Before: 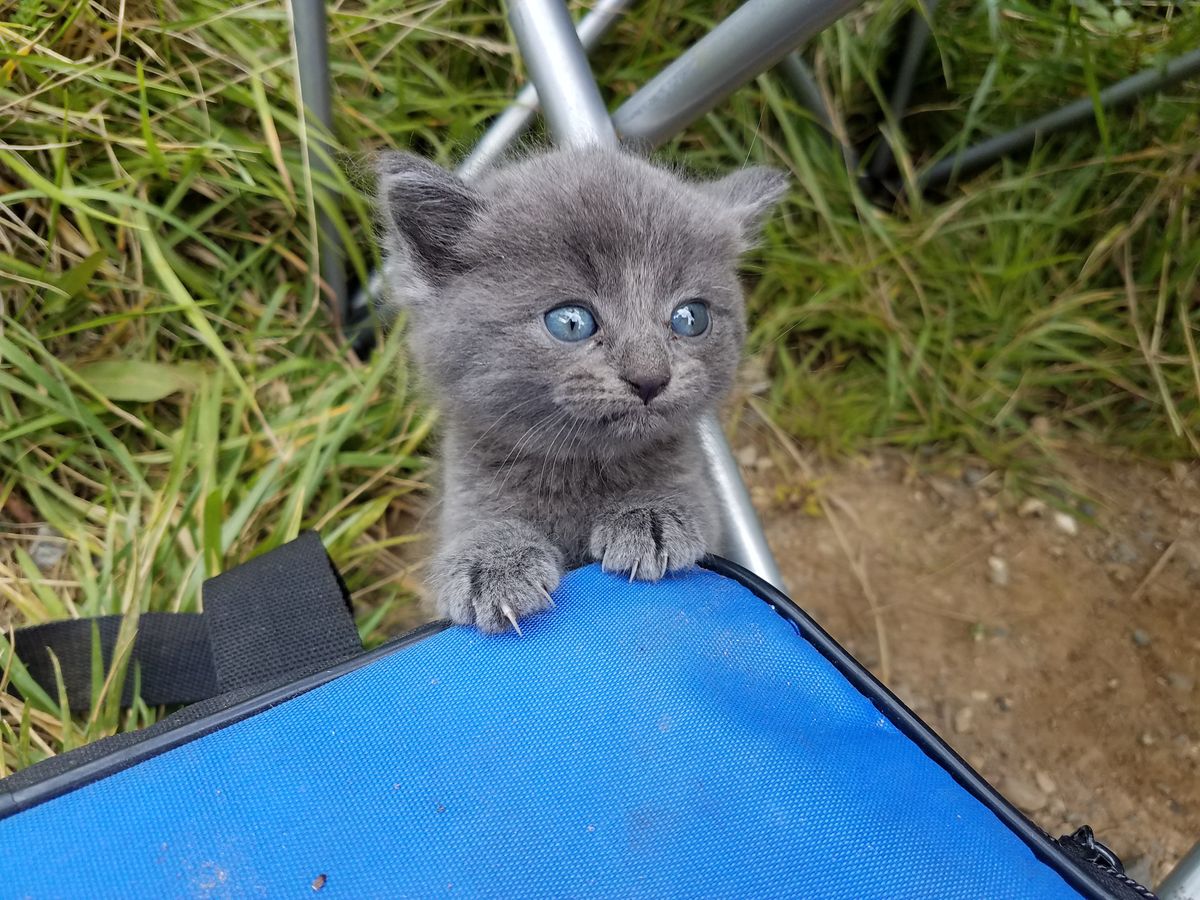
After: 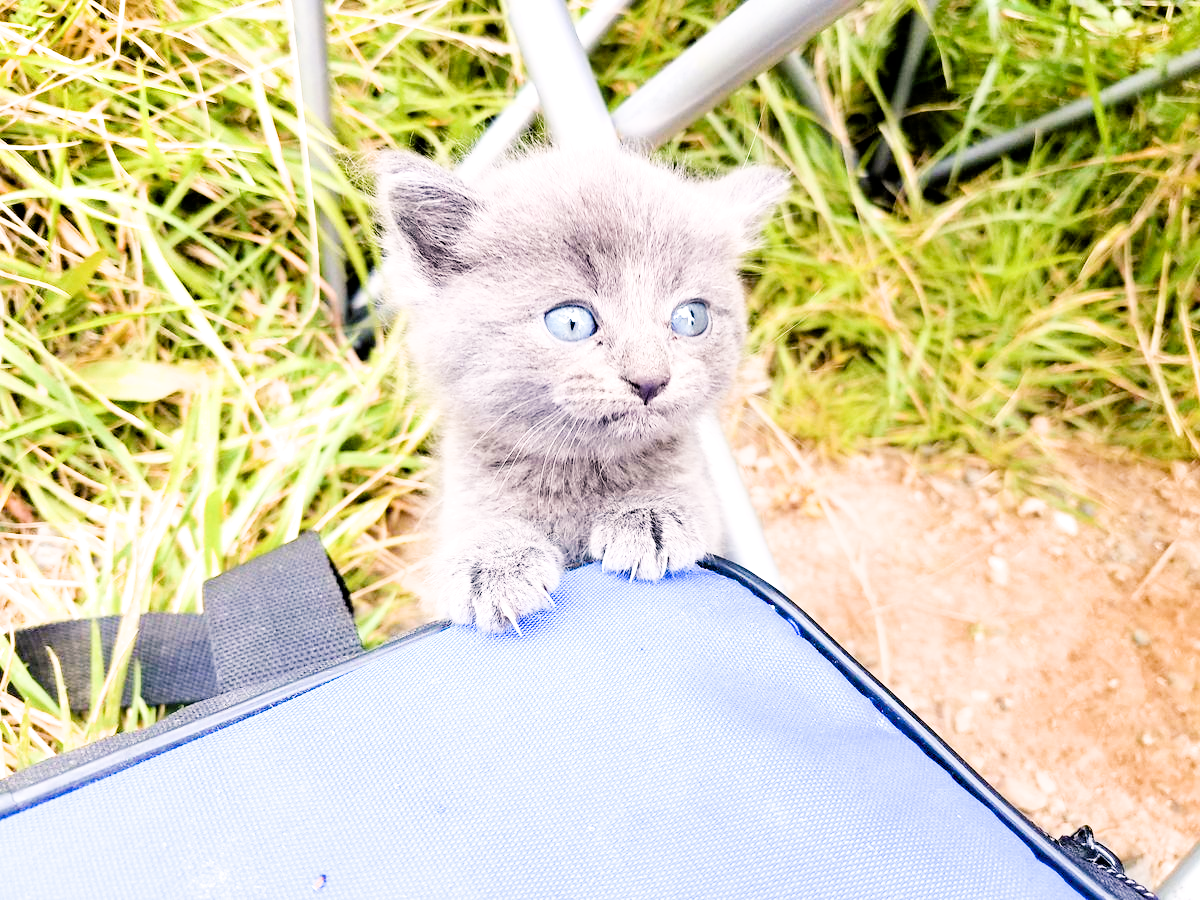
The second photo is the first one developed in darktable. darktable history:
exposure: black level correction 0.001, exposure 2.695 EV, compensate highlight preservation false
color balance rgb: highlights gain › chroma 2.38%, highlights gain › hue 37.23°, perceptual saturation grading › global saturation 19.986%, perceptual saturation grading › highlights -25.044%, perceptual saturation grading › shadows 49.982%
filmic rgb: black relative exposure -5.14 EV, white relative exposure 3.97 EV, hardness 2.9, contrast 1.297, highlights saturation mix -28.67%, iterations of high-quality reconstruction 0
tone equalizer: on, module defaults
